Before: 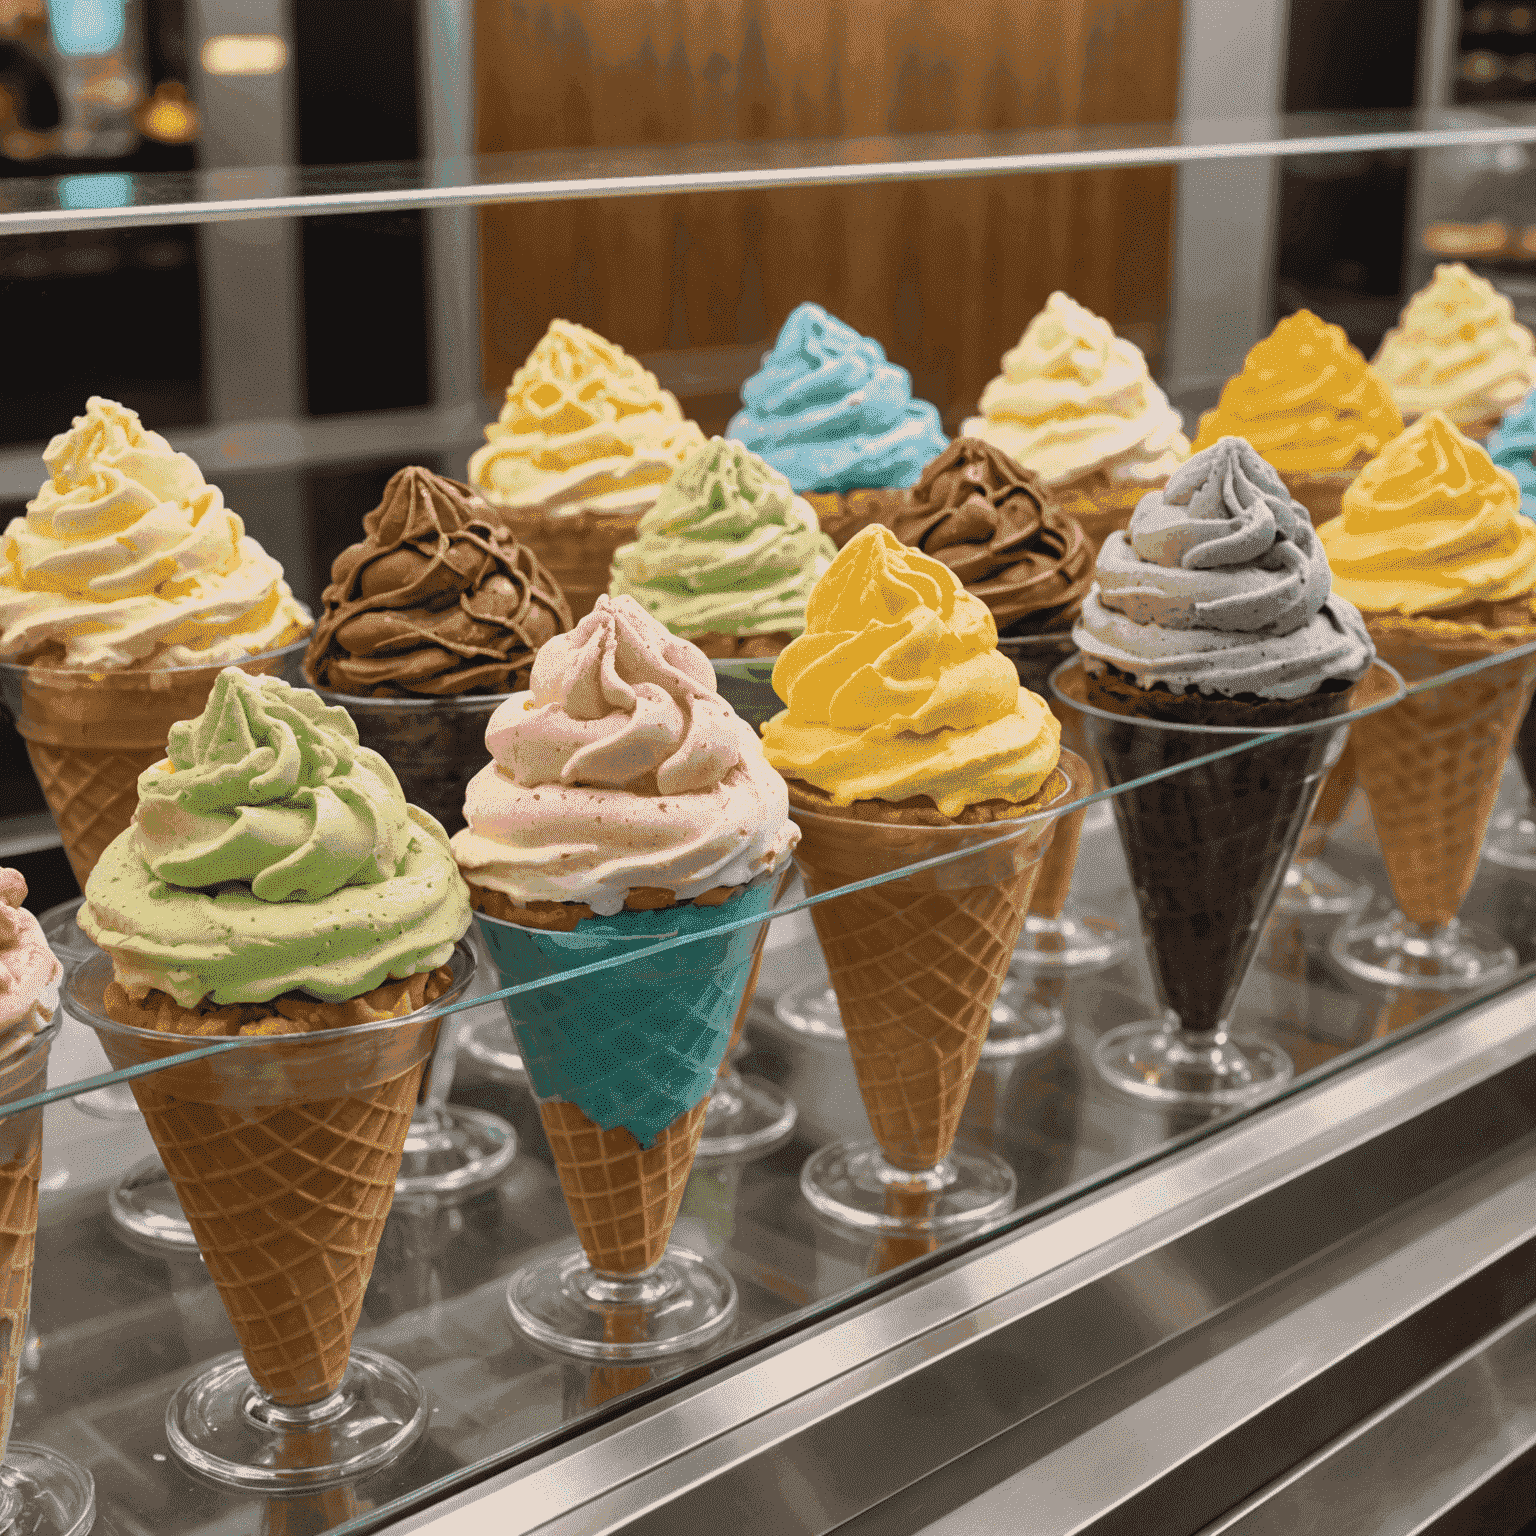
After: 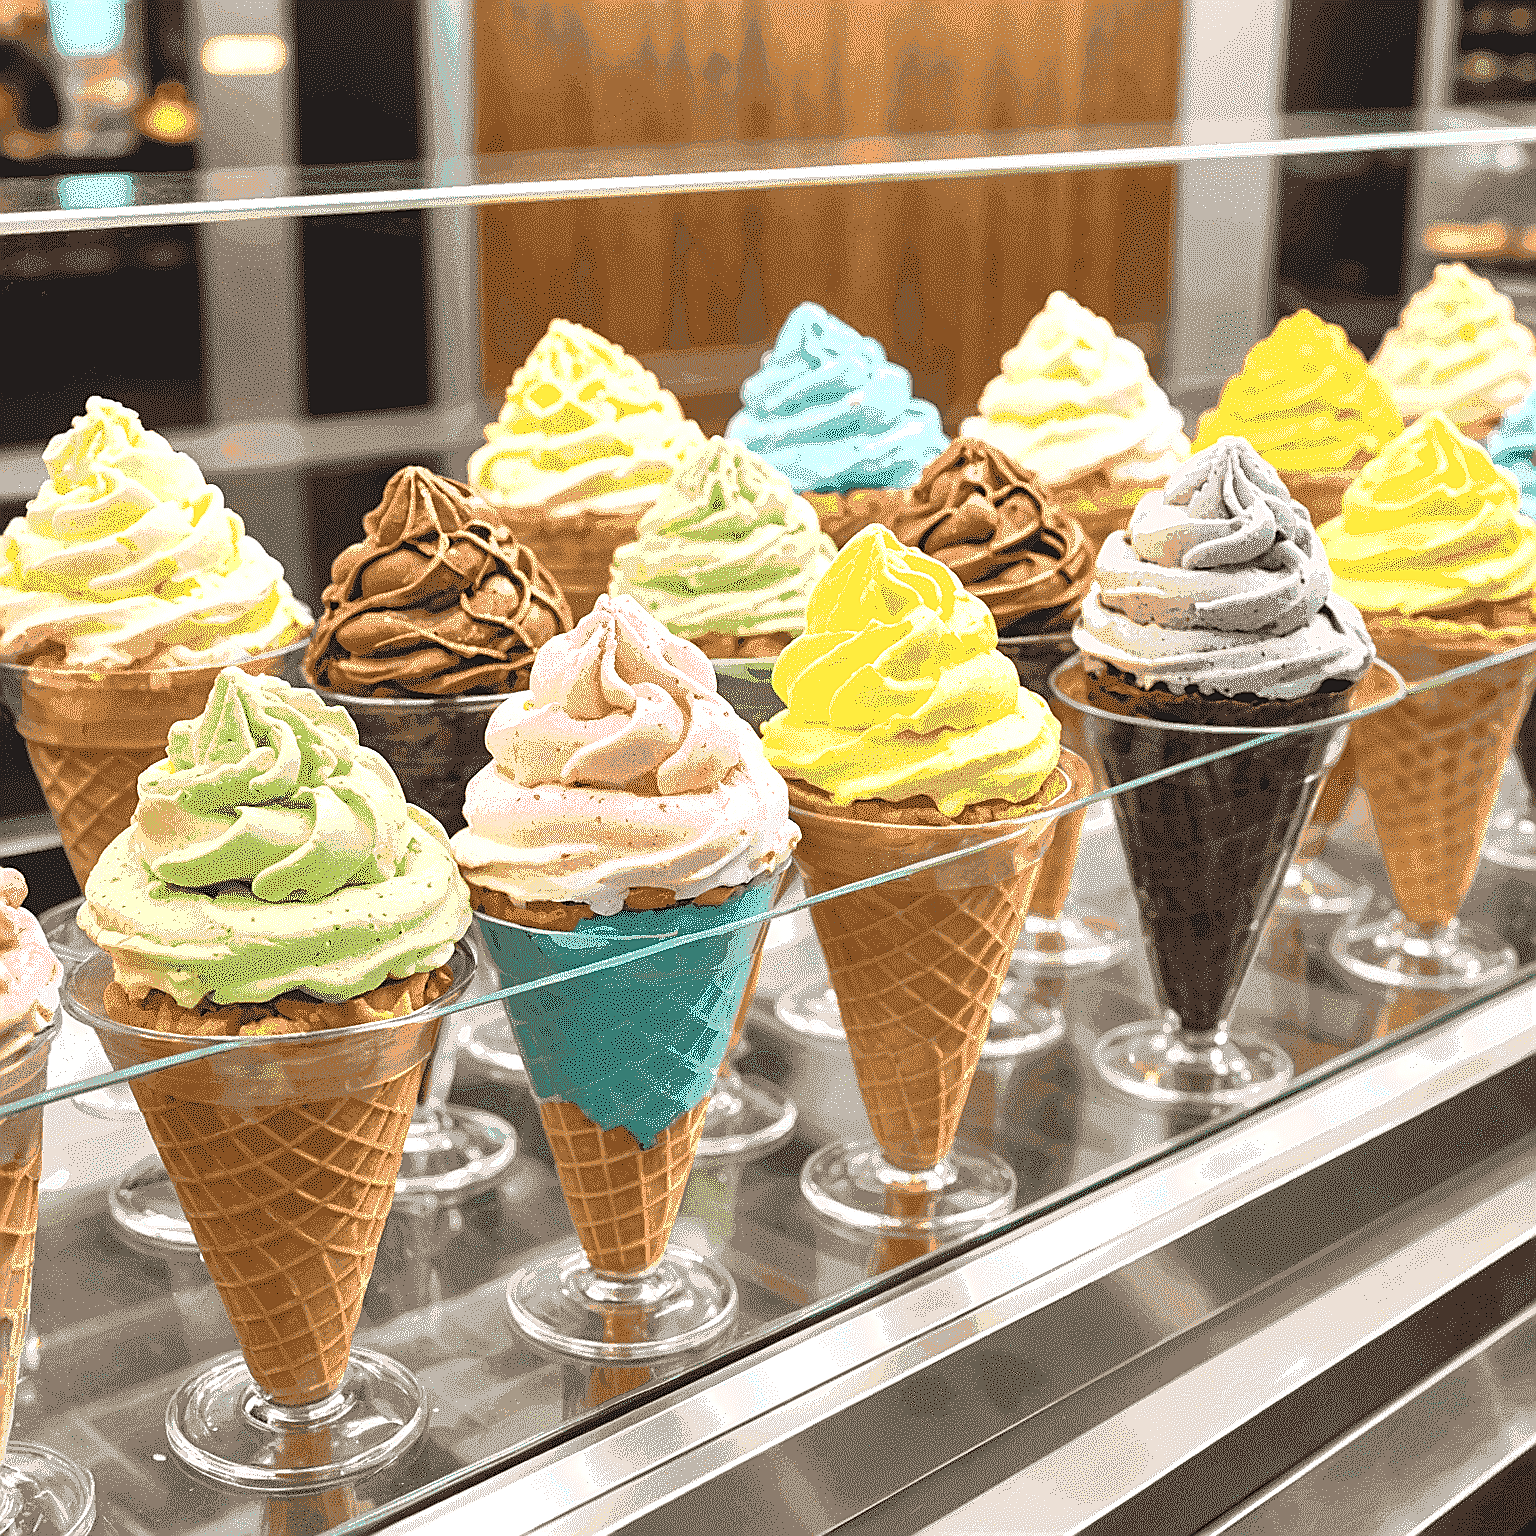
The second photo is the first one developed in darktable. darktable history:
sharpen: radius 1.4, amount 1.25, threshold 0.7
exposure: exposure 1.16 EV, compensate exposure bias true, compensate highlight preservation false
